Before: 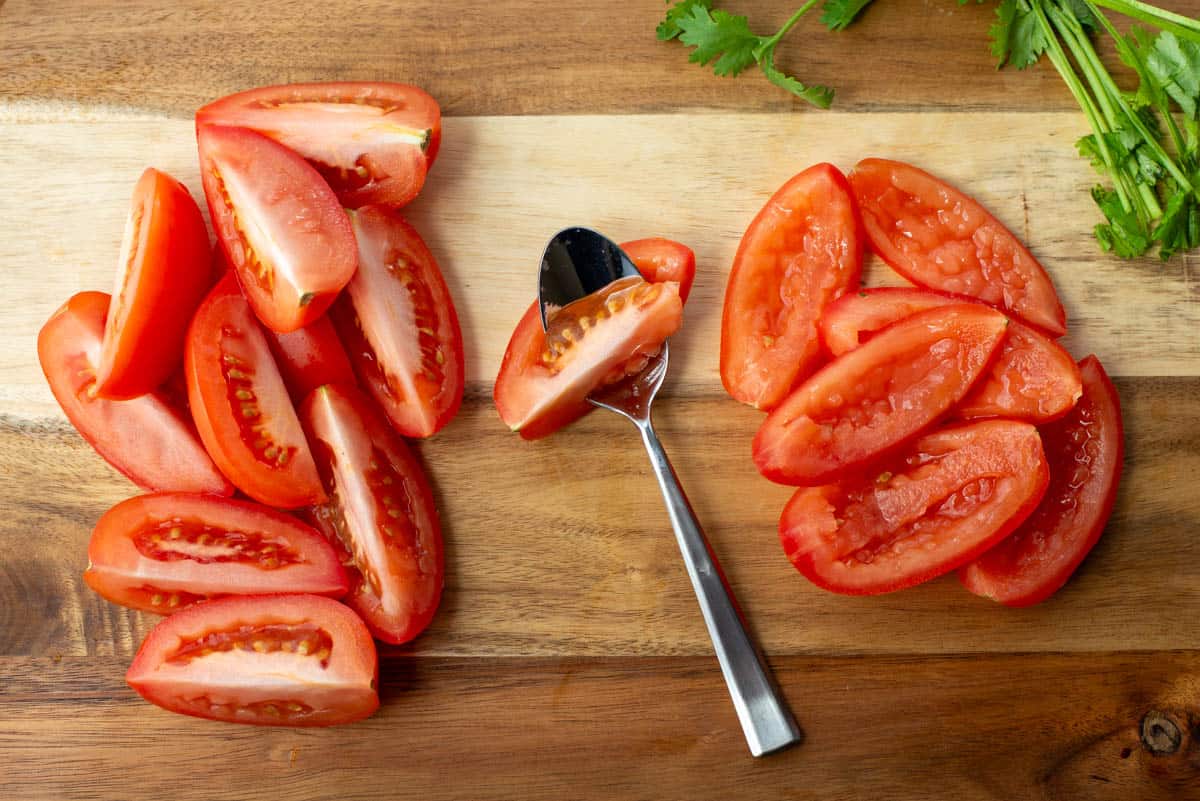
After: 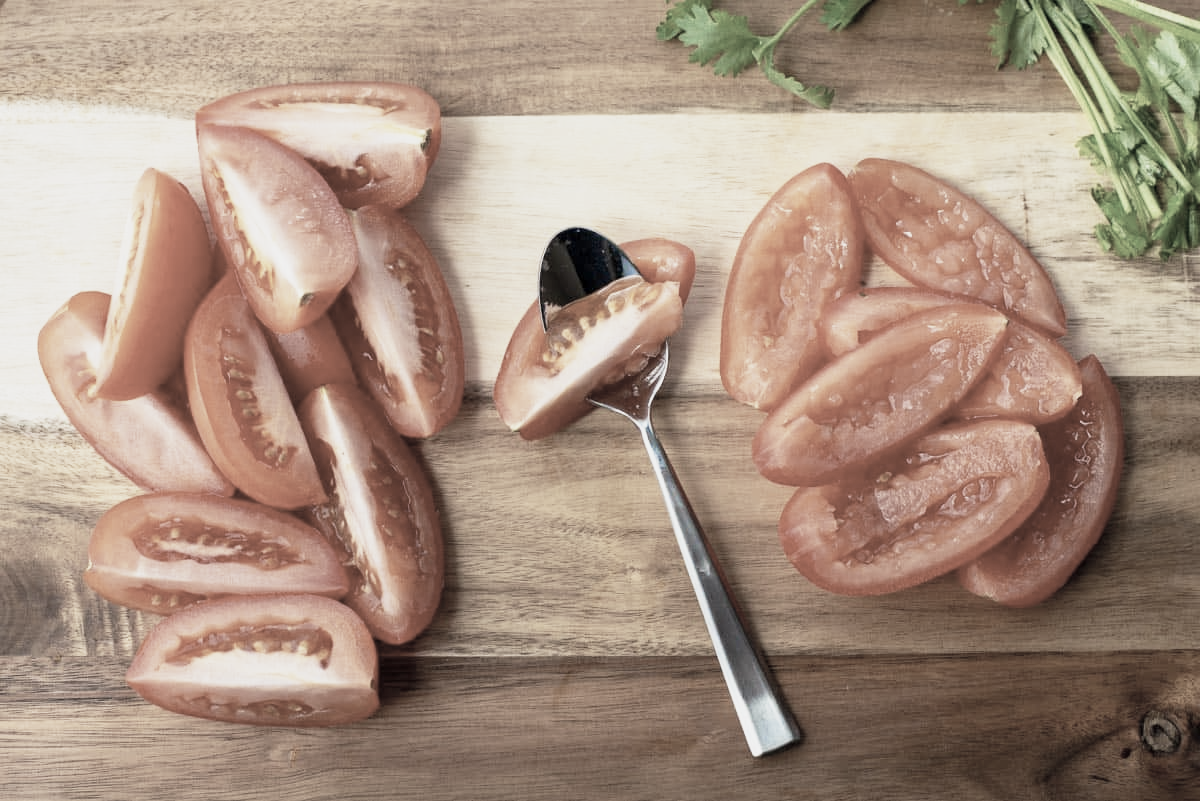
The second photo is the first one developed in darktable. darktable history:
color zones: curves: ch1 [(0.238, 0.163) (0.476, 0.2) (0.733, 0.322) (0.848, 0.134)]
velvia: on, module defaults
base curve: curves: ch0 [(0, 0) (0.088, 0.125) (0.176, 0.251) (0.354, 0.501) (0.613, 0.749) (1, 0.877)], preserve colors none
